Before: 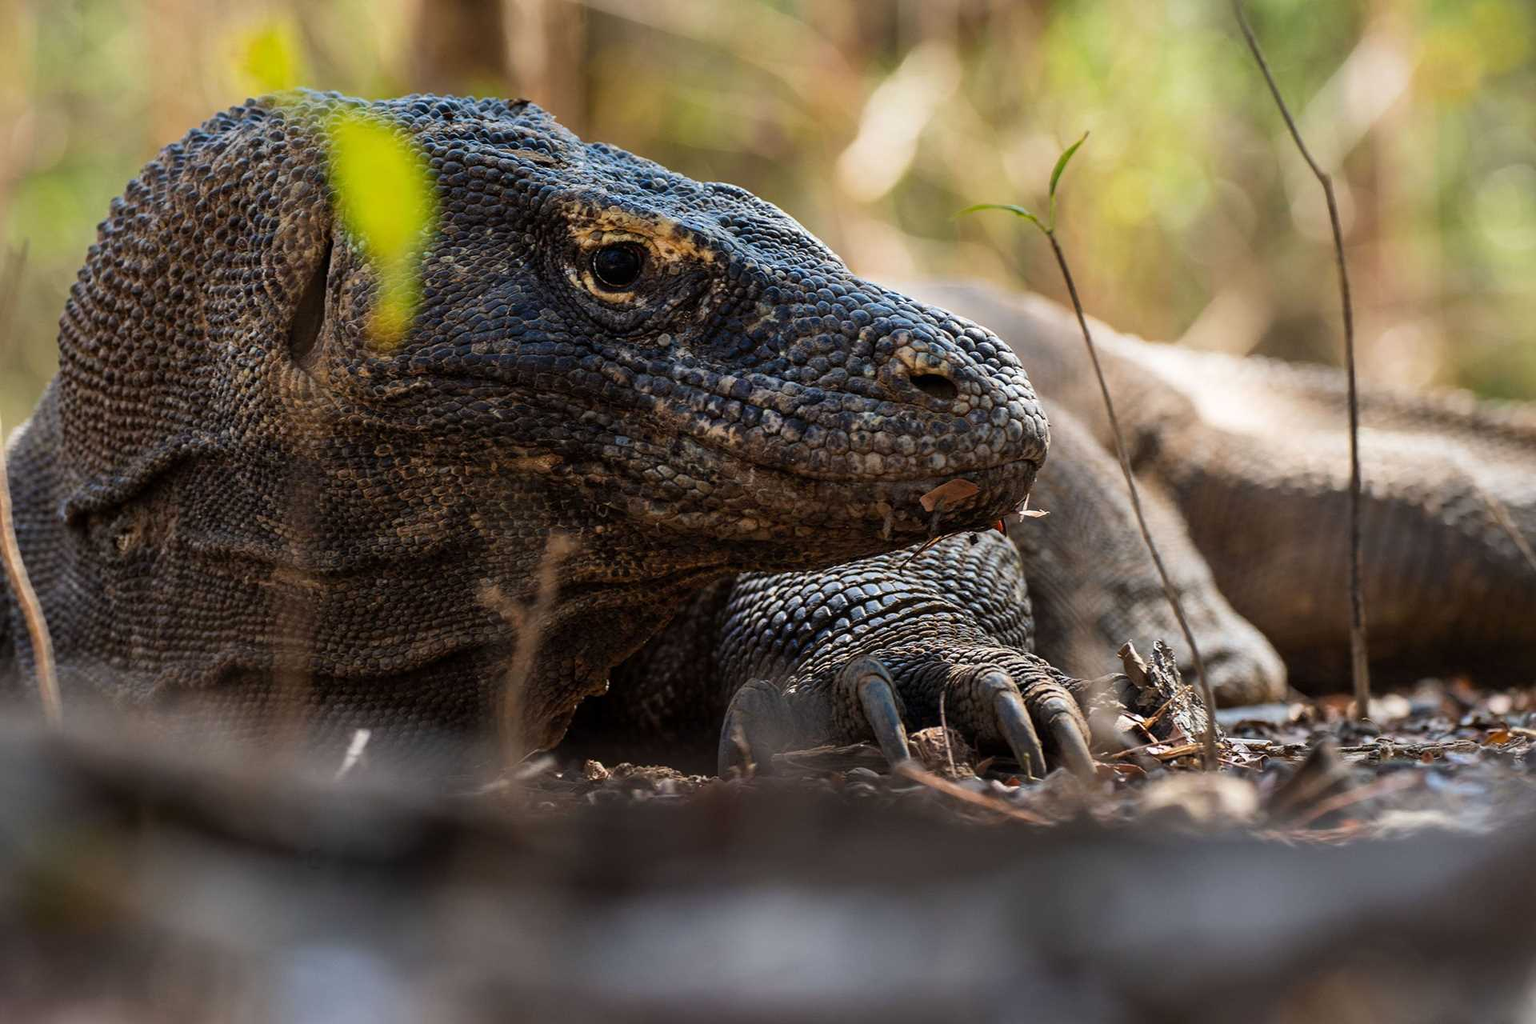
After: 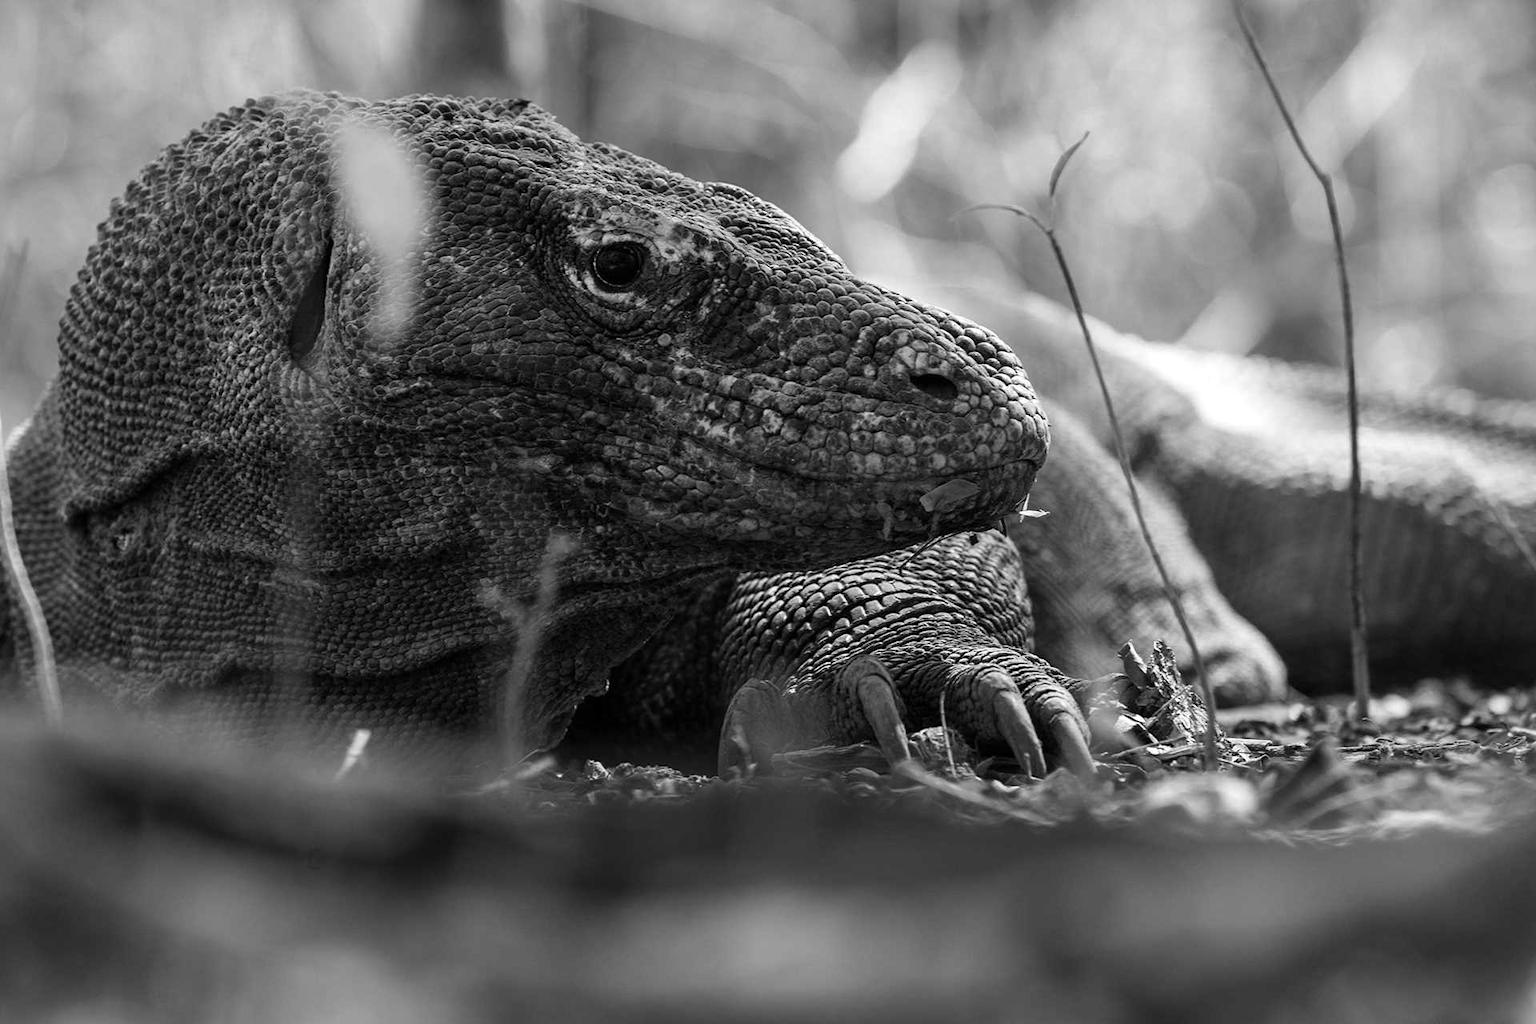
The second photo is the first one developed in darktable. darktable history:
monochrome: on, module defaults
exposure: exposure 0.15 EV, compensate highlight preservation false
